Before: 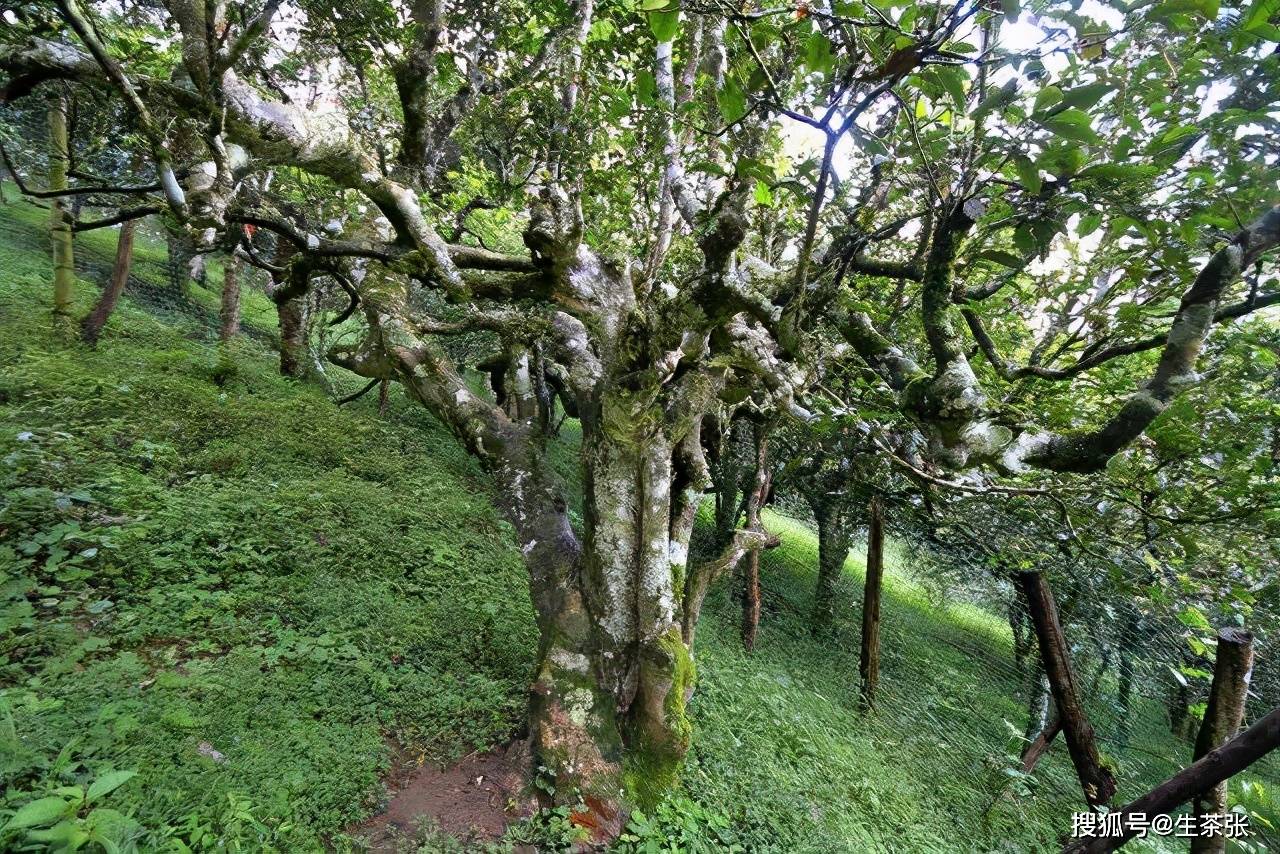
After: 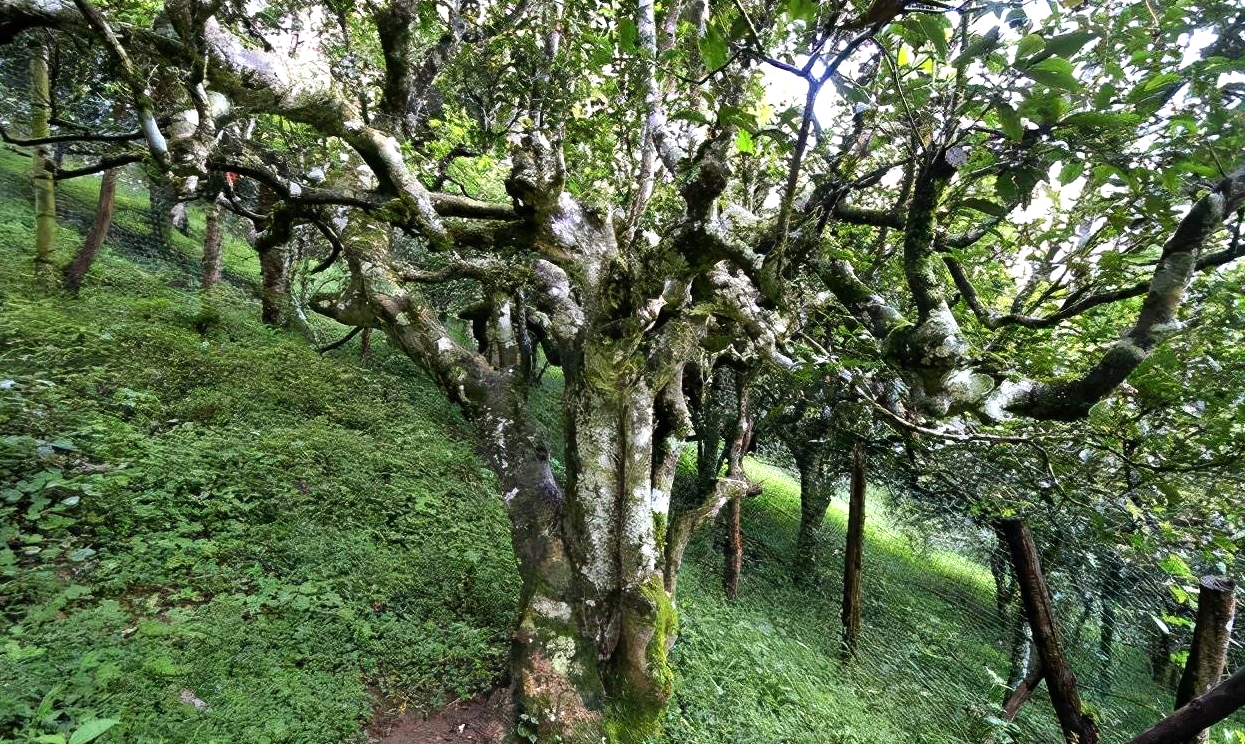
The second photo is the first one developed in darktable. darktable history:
color calibration: illuminant same as pipeline (D50), adaptation XYZ, x 0.346, y 0.358, temperature 5002.84 K
tone equalizer: -8 EV -0.394 EV, -7 EV -0.406 EV, -6 EV -0.295 EV, -5 EV -0.218 EV, -3 EV 0.243 EV, -2 EV 0.323 EV, -1 EV 0.398 EV, +0 EV 0.396 EV, edges refinement/feathering 500, mask exposure compensation -1.57 EV, preserve details no
crop: left 1.442%, top 6.112%, right 1.271%, bottom 6.661%
